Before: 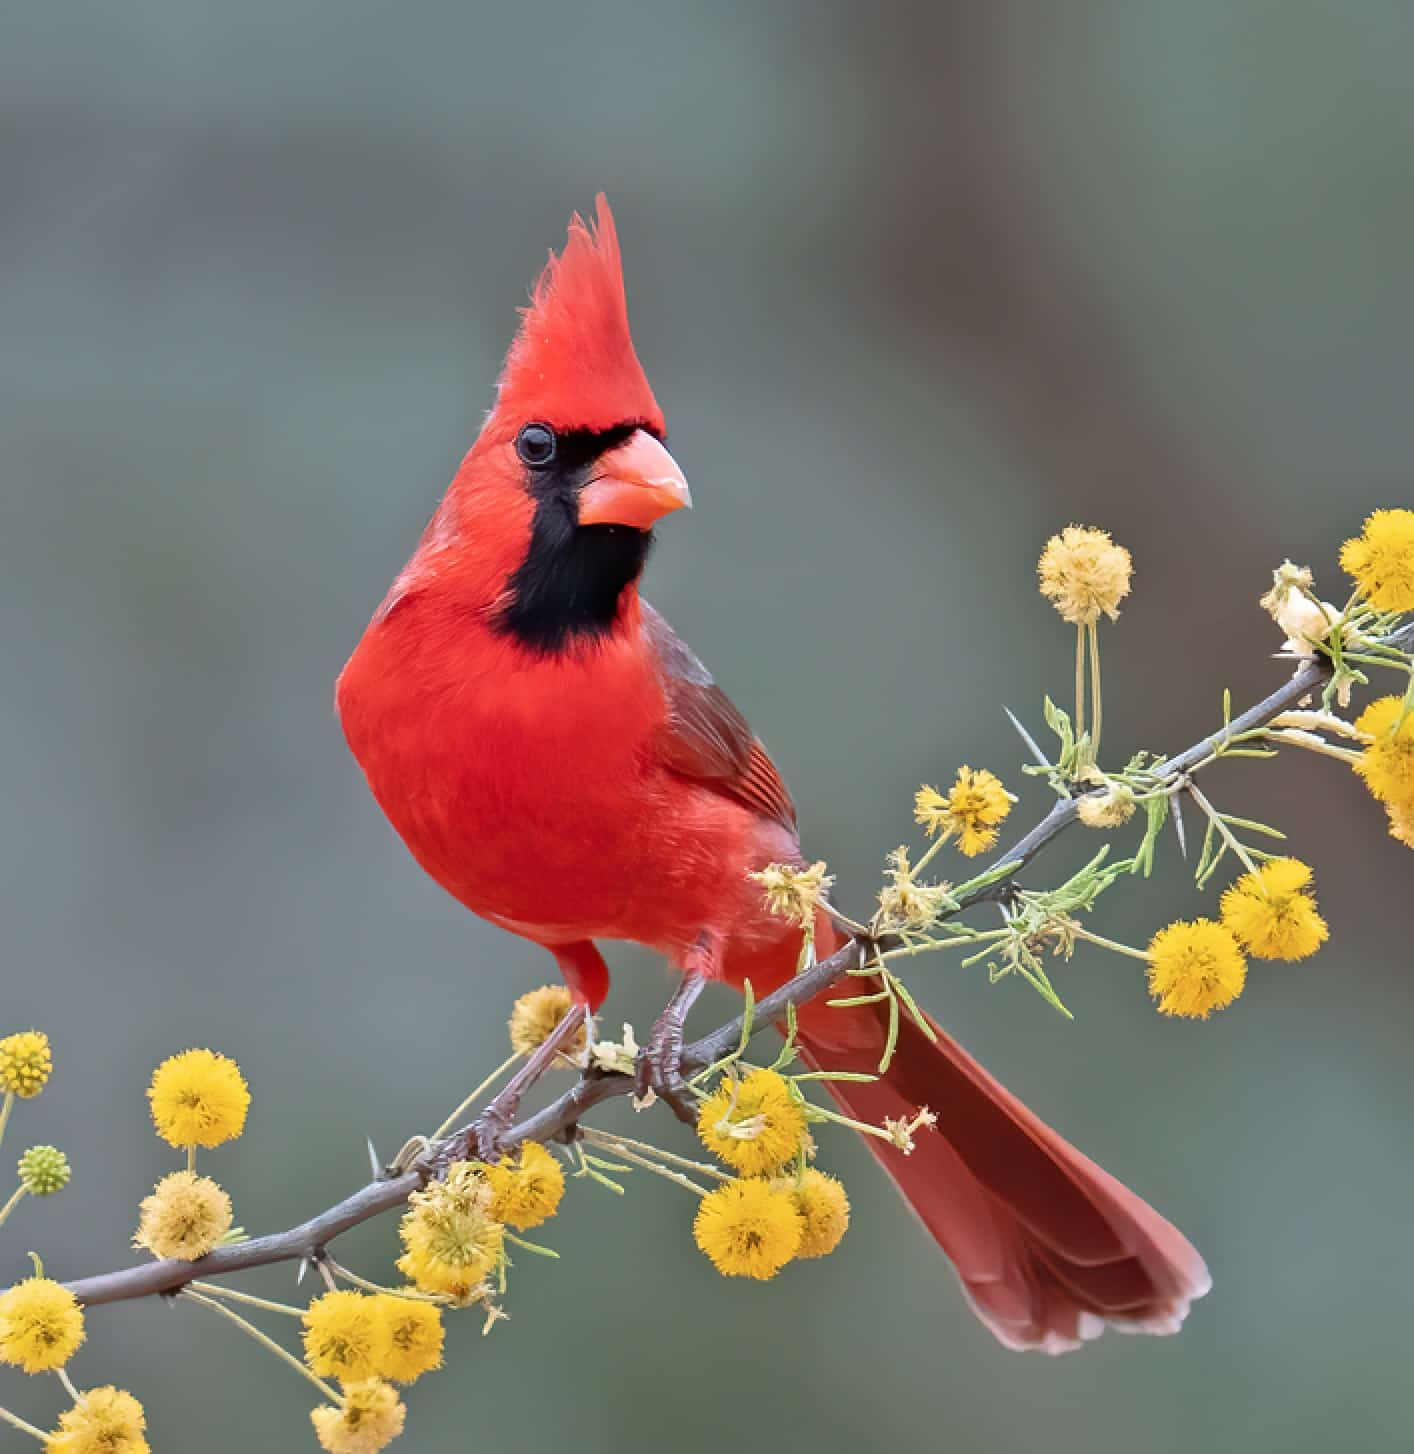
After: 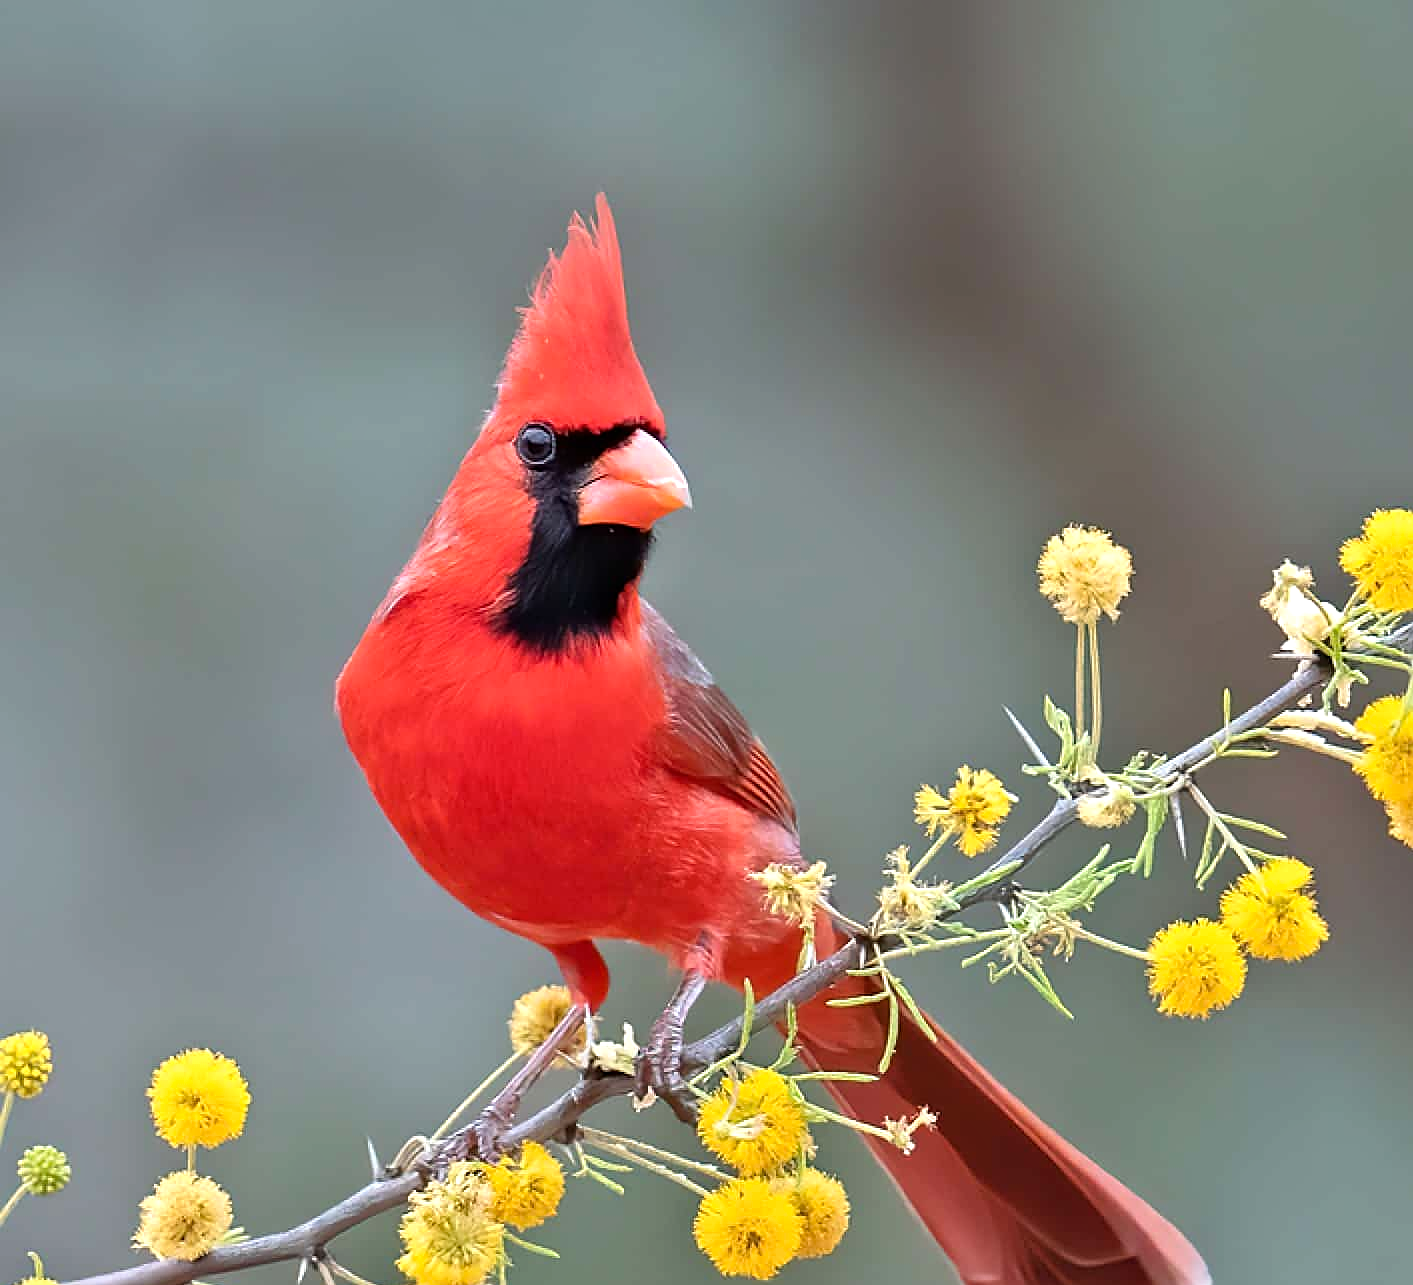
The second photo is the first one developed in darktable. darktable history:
crop and rotate: top 0%, bottom 11.555%
exposure: compensate highlight preservation false
tone equalizer: -8 EV -0.396 EV, -7 EV -0.372 EV, -6 EV -0.361 EV, -5 EV -0.207 EV, -3 EV 0.247 EV, -2 EV 0.336 EV, -1 EV 0.411 EV, +0 EV 0.409 EV, mask exposure compensation -0.485 EV
sharpen: on, module defaults
